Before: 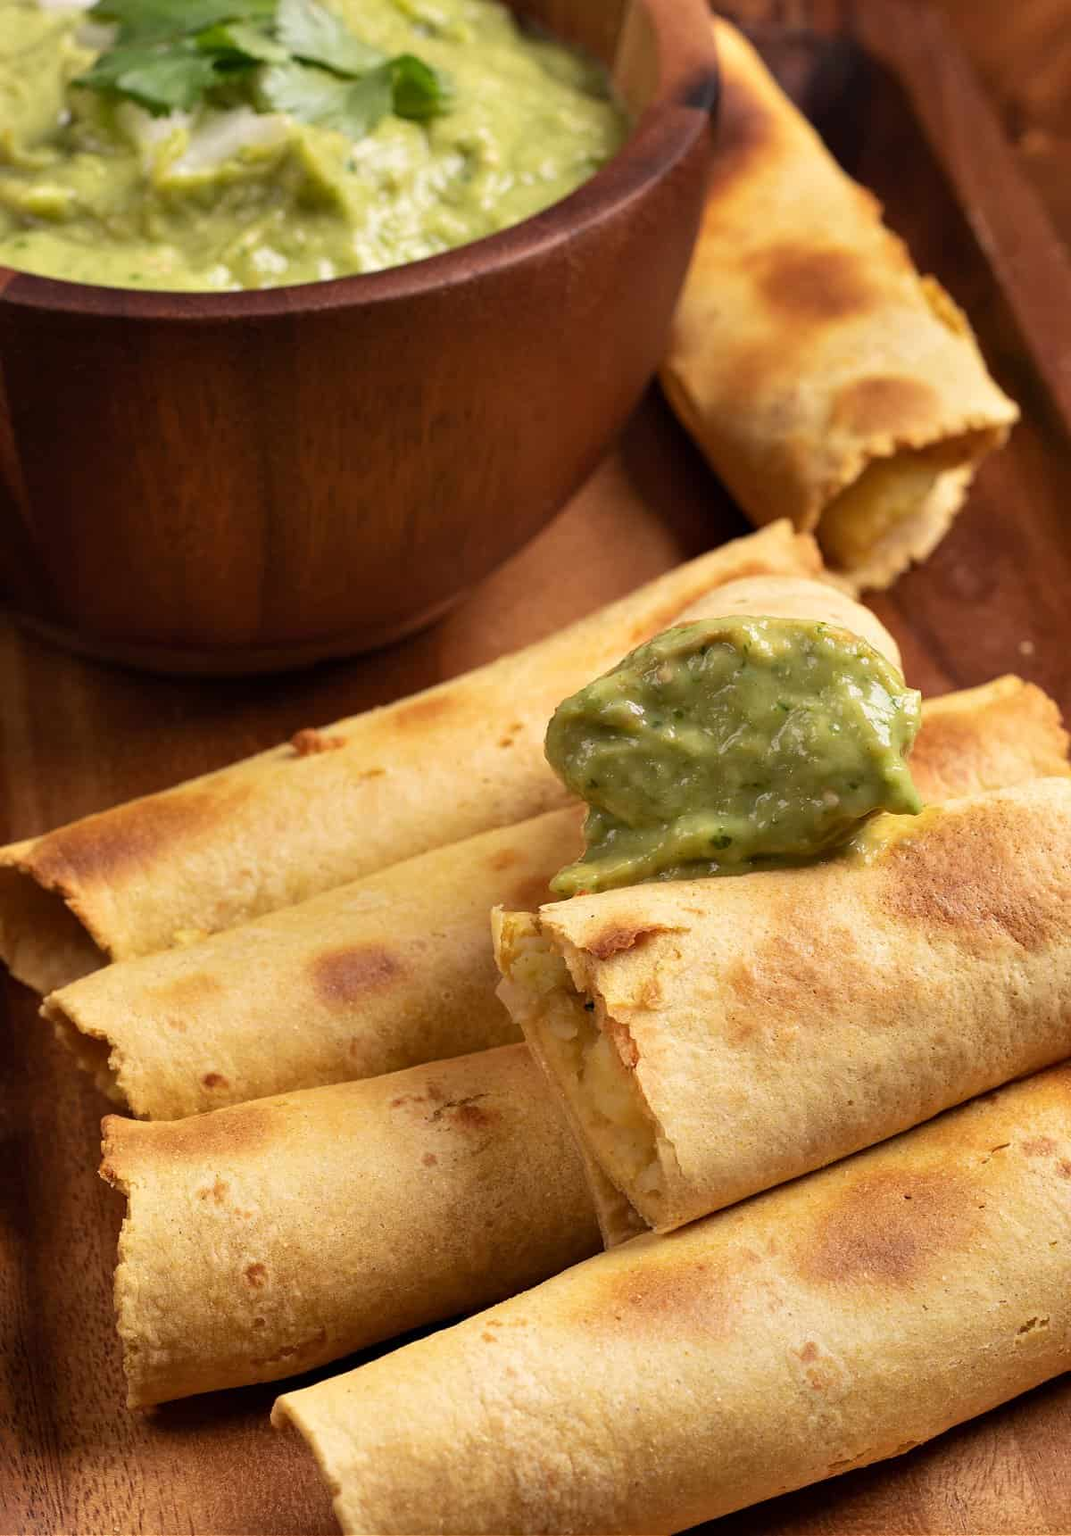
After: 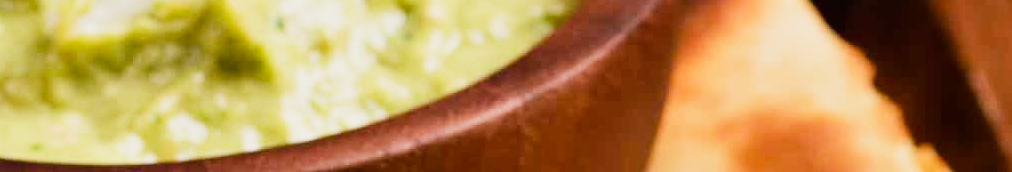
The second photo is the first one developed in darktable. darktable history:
sigmoid: contrast 1.54, target black 0
crop and rotate: left 9.644%, top 9.491%, right 6.021%, bottom 80.509%
contrast equalizer: y [[0.579, 0.58, 0.505, 0.5, 0.5, 0.5], [0.5 ×6], [0.5 ×6], [0 ×6], [0 ×6]]
exposure: black level correction 0, exposure 0.7 EV, compensate exposure bias true, compensate highlight preservation false
